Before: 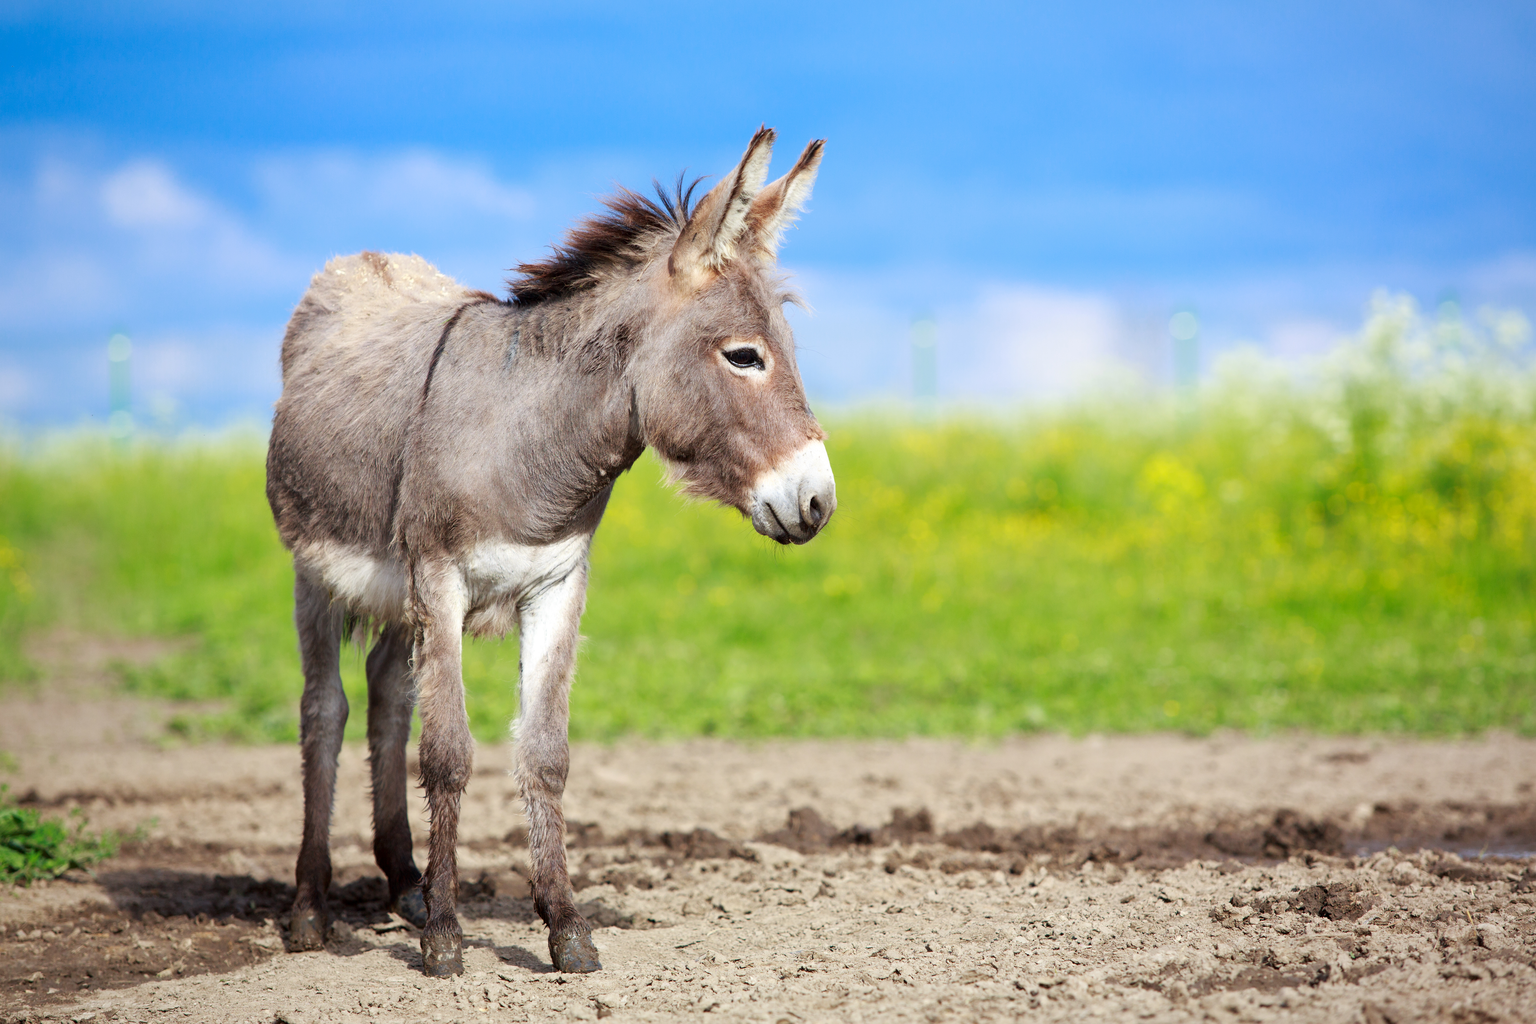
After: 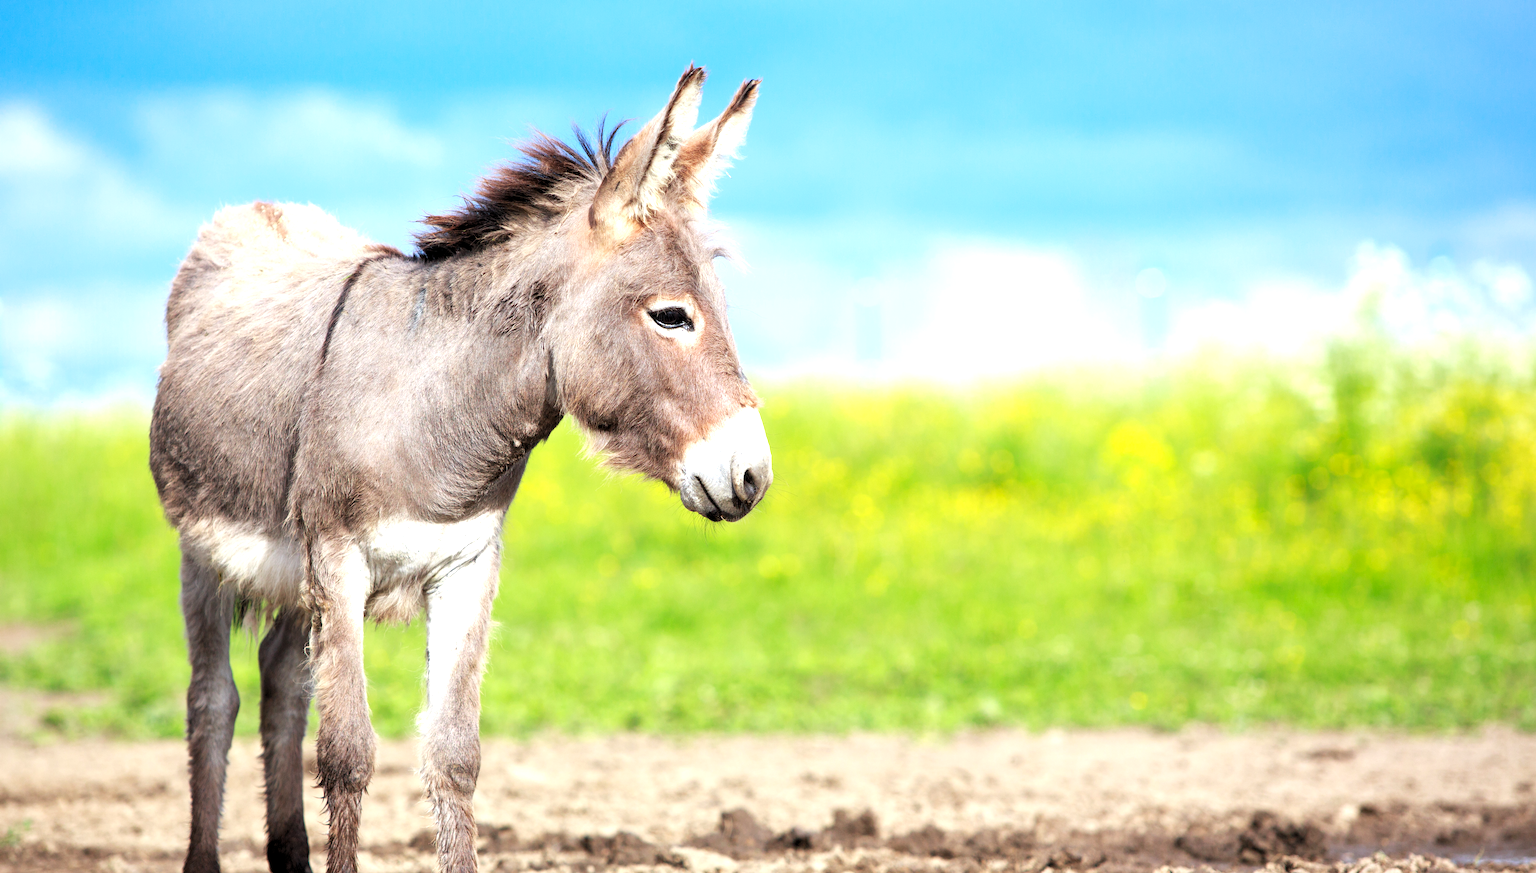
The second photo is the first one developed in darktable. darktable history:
crop: left 8.443%, top 6.564%, bottom 15.289%
exposure: exposure 0.641 EV, compensate exposure bias true, compensate highlight preservation false
levels: levels [0.073, 0.497, 0.972]
tone curve: curves: ch0 [(0, 0) (0.003, 0.003) (0.011, 0.011) (0.025, 0.025) (0.044, 0.044) (0.069, 0.069) (0.1, 0.099) (0.136, 0.135) (0.177, 0.177) (0.224, 0.224) (0.277, 0.276) (0.335, 0.334) (0.399, 0.398) (0.468, 0.467) (0.543, 0.547) (0.623, 0.626) (0.709, 0.712) (0.801, 0.802) (0.898, 0.898) (1, 1)], color space Lab, linked channels, preserve colors none
